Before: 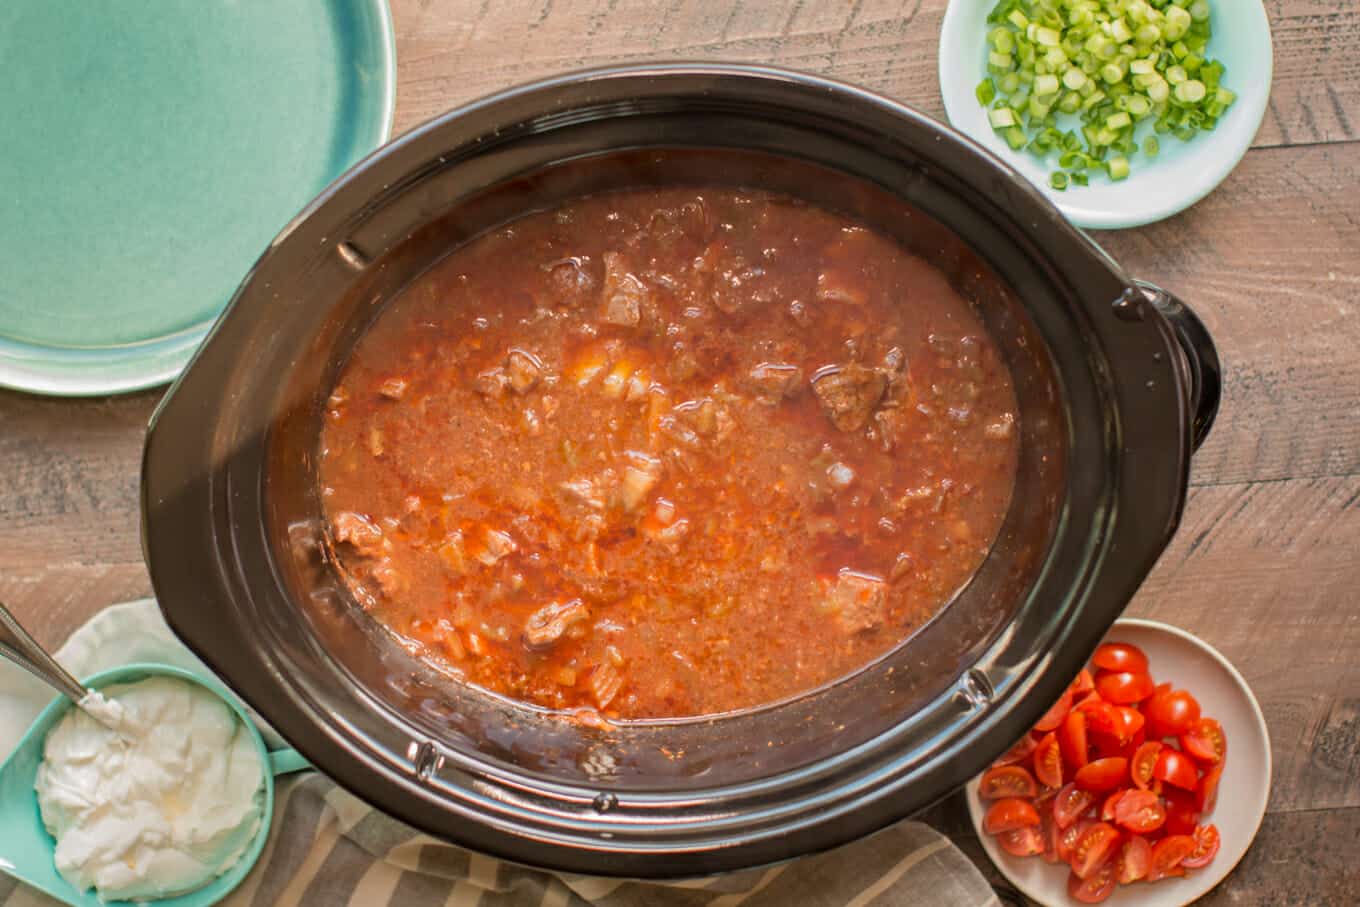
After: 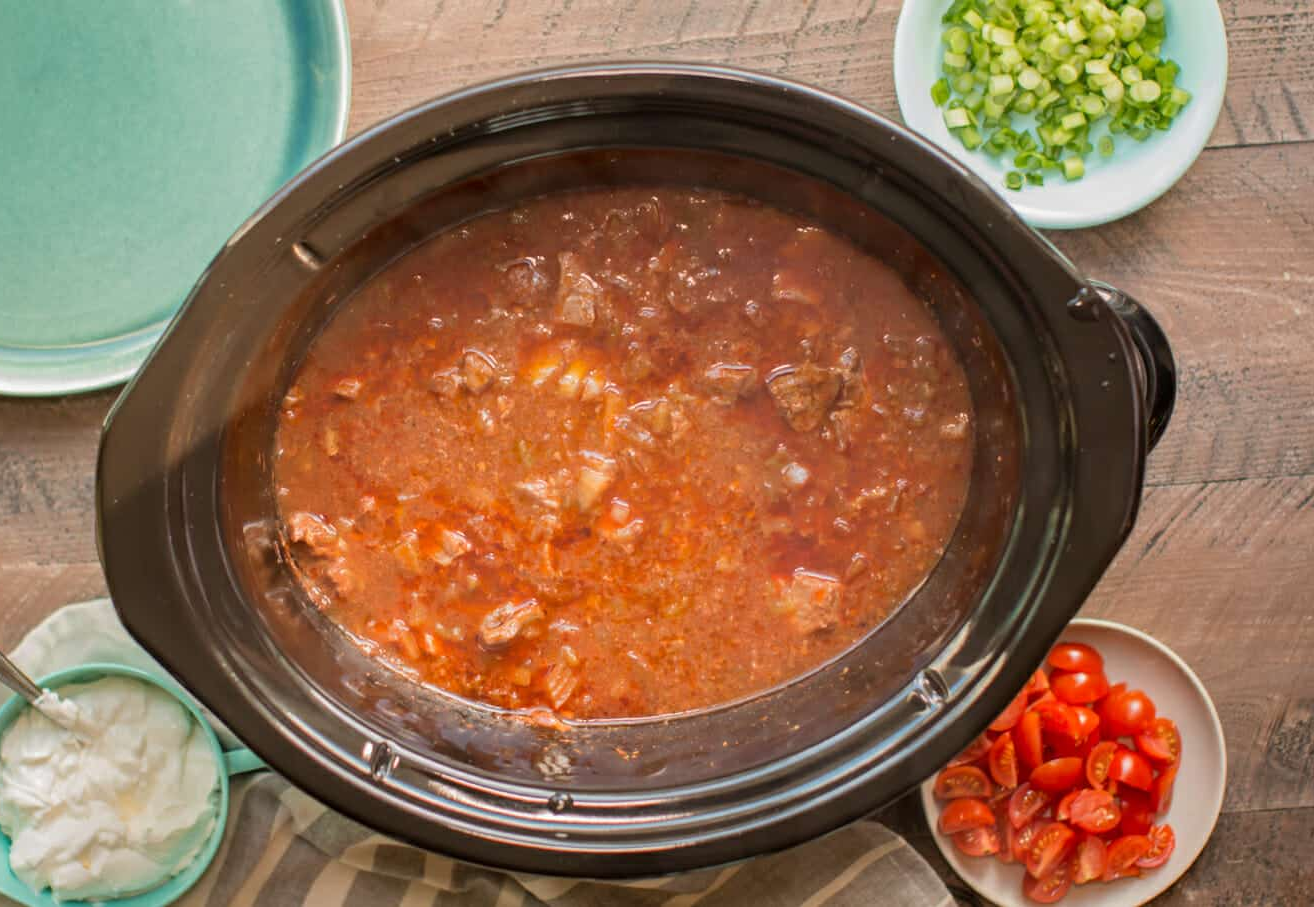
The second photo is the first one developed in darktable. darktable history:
crop and rotate: left 3.353%
